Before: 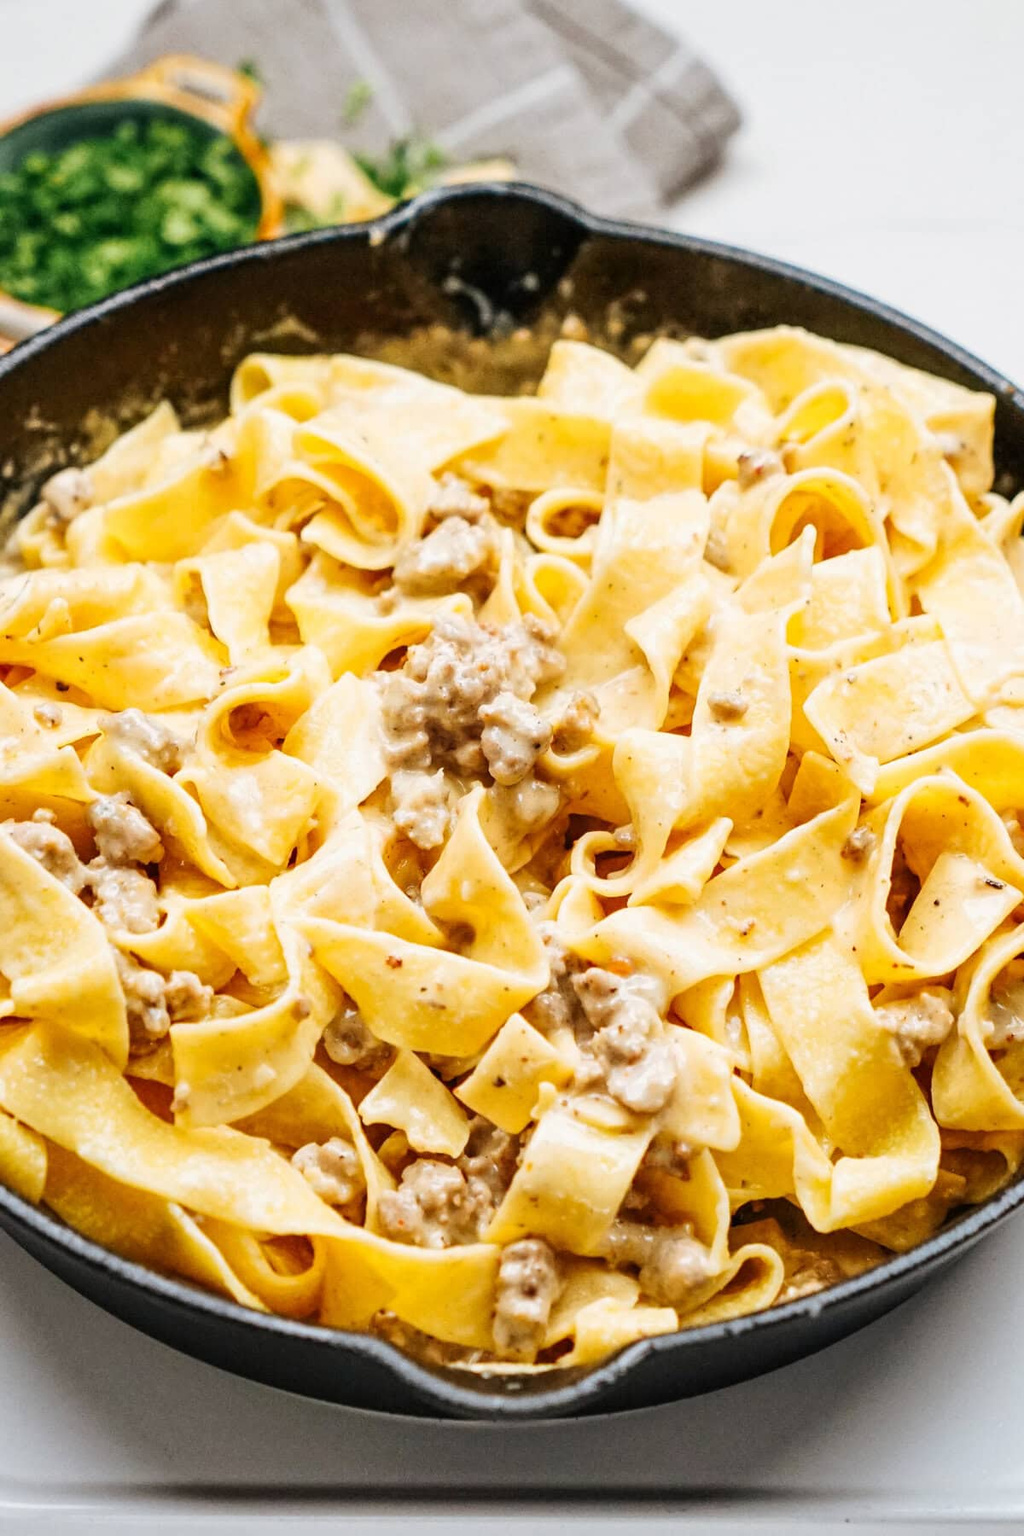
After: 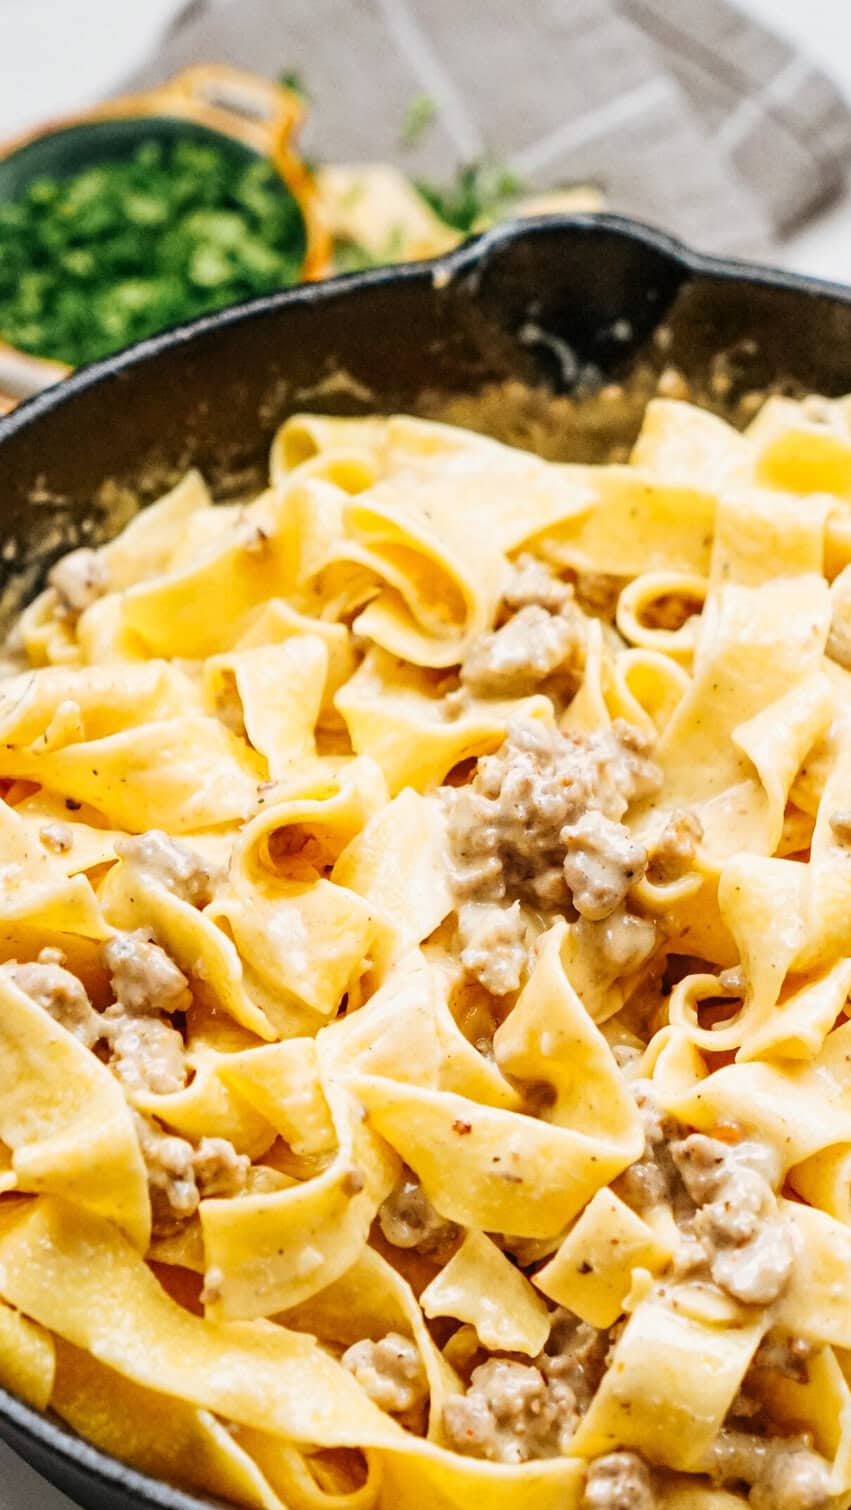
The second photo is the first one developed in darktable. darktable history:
crop: right 29.021%, bottom 16.11%
